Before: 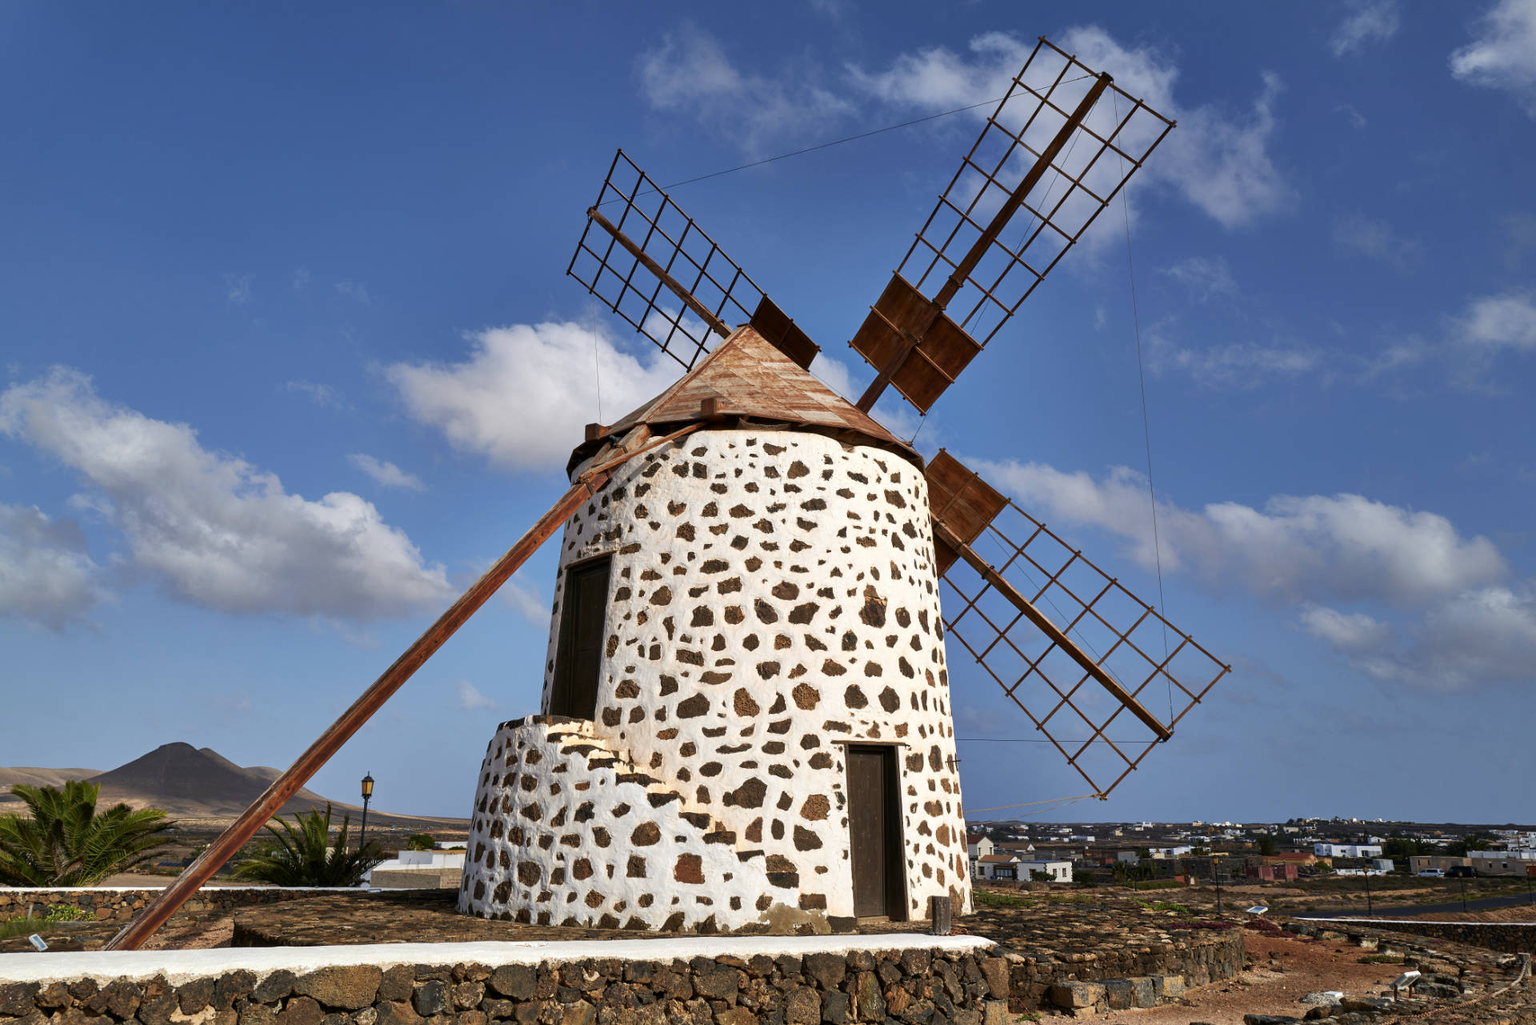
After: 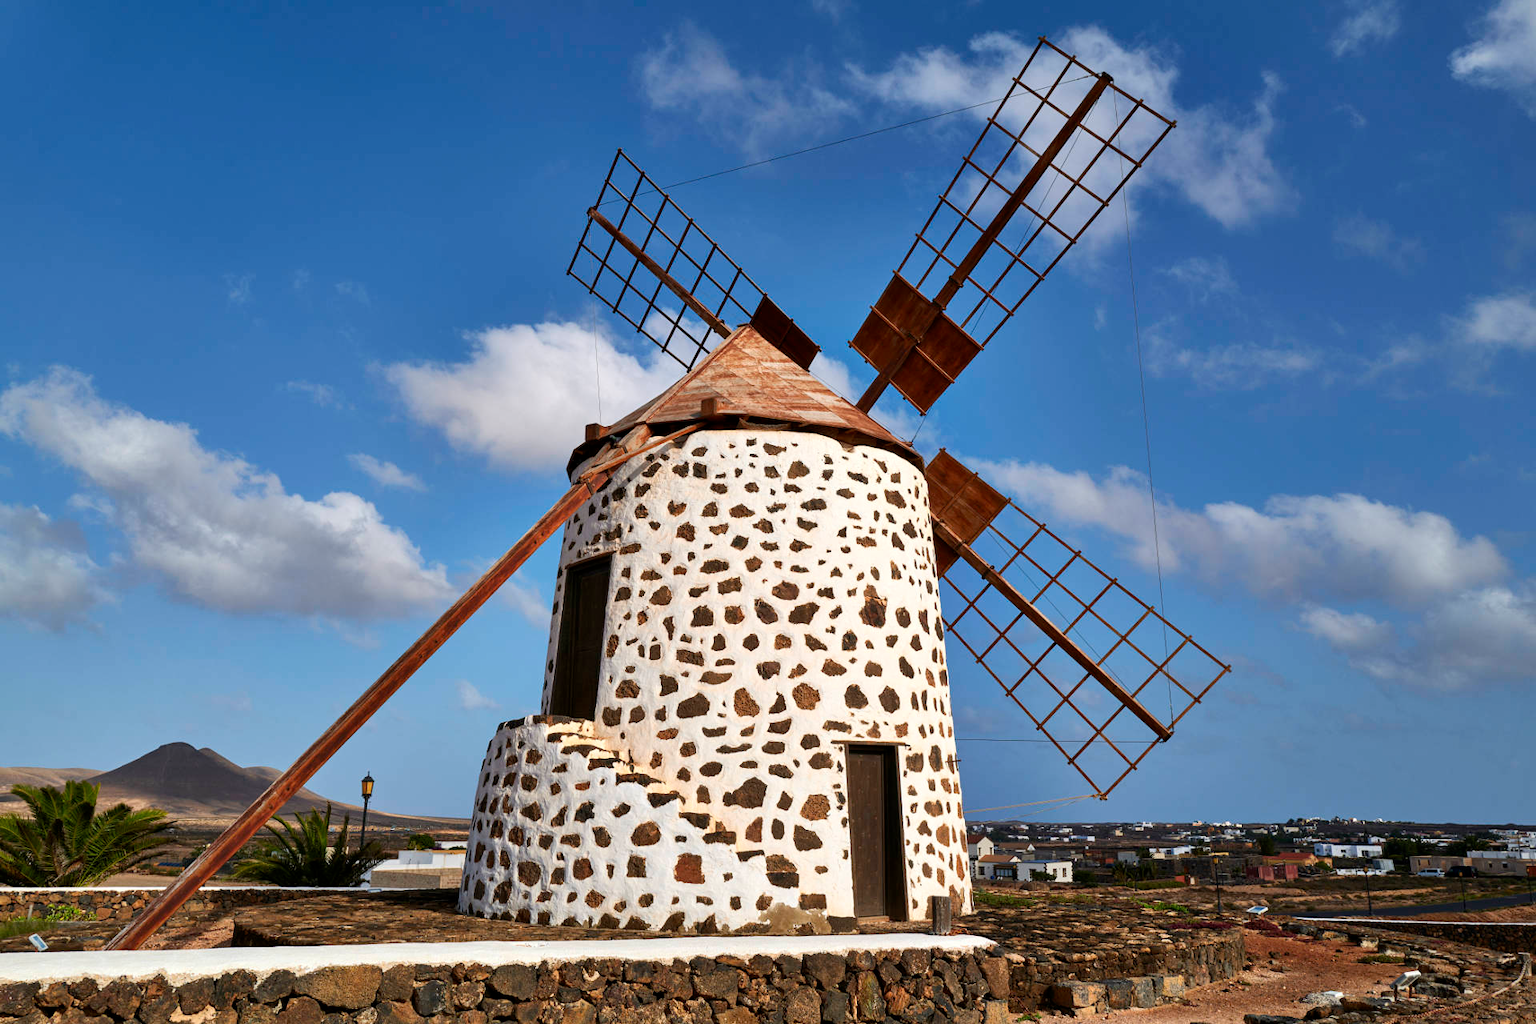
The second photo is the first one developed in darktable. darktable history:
contrast brightness saturation: contrast 0.103, brightness 0.027, saturation 0.09
